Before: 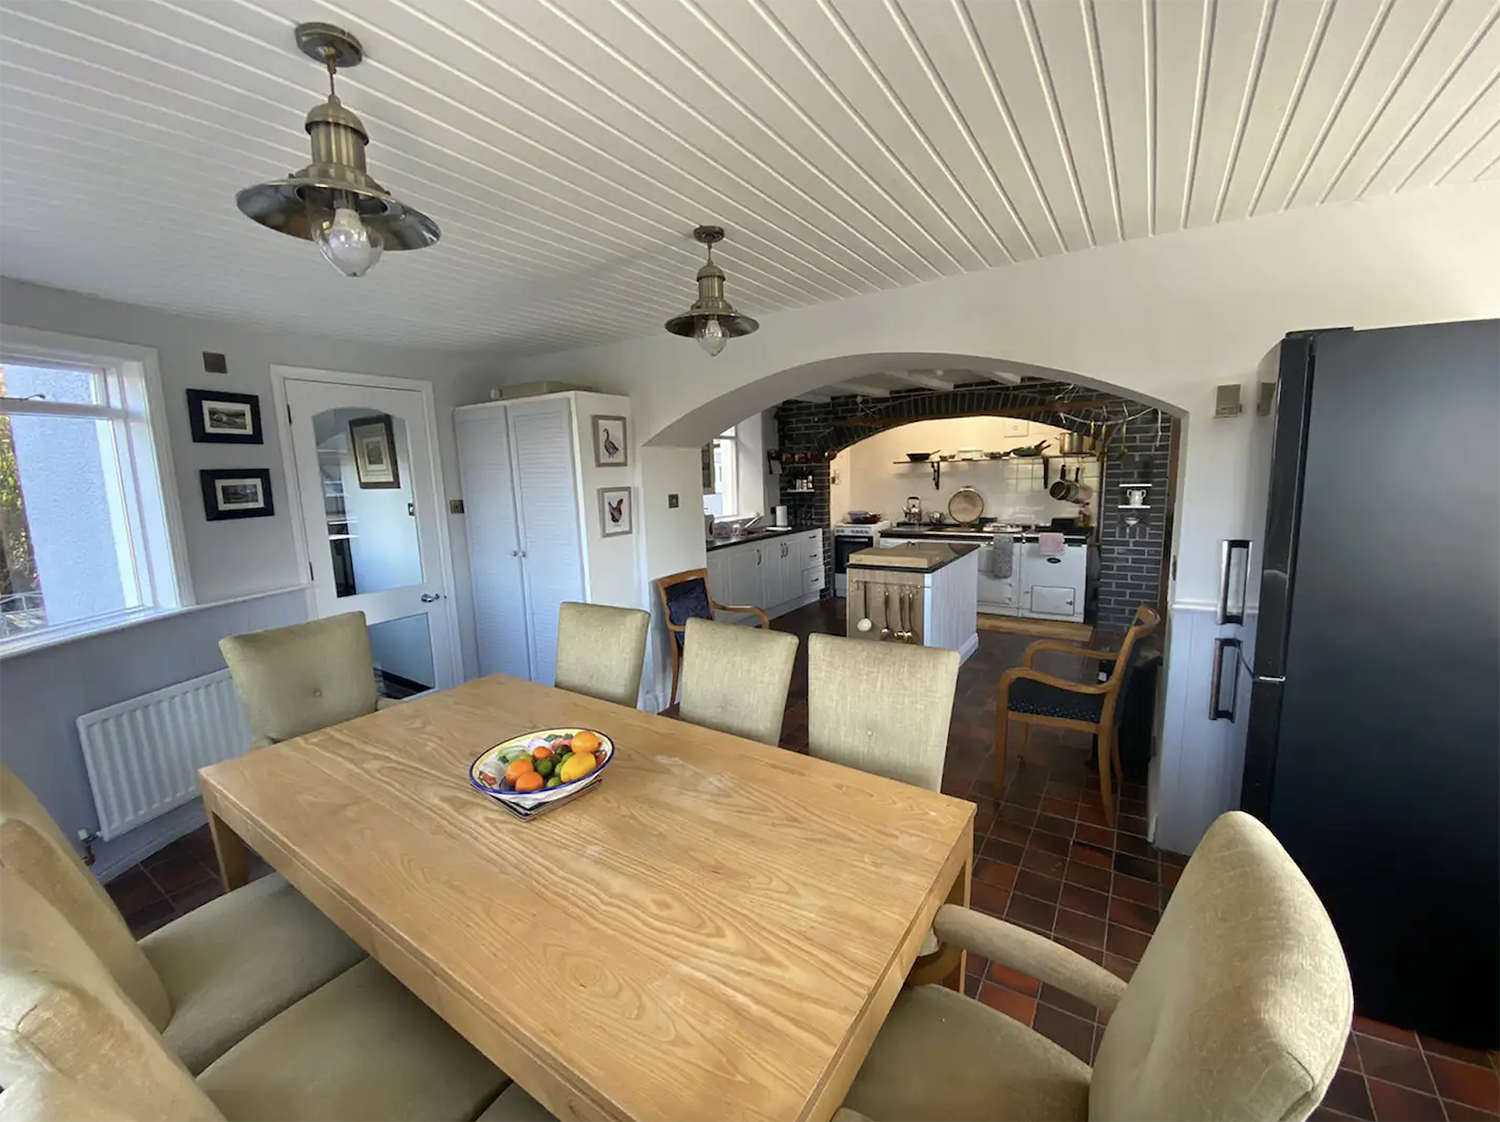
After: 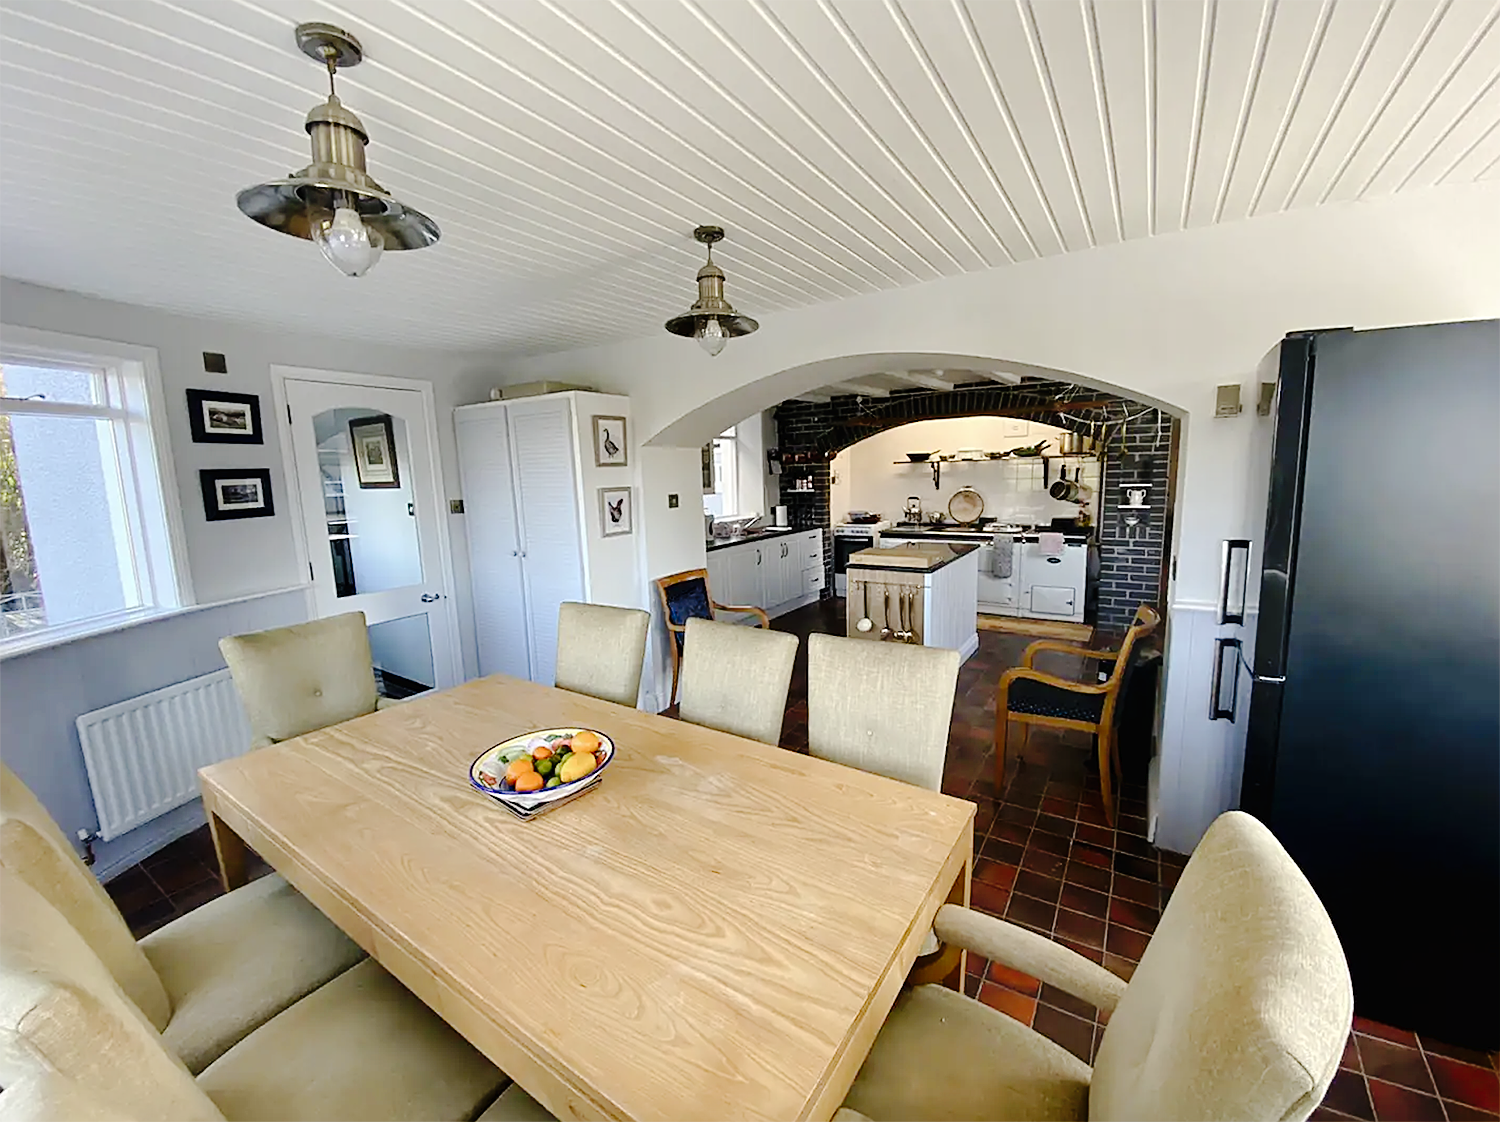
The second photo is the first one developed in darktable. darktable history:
sharpen: on, module defaults
tone curve: curves: ch0 [(0, 0) (0.003, 0.013) (0.011, 0.012) (0.025, 0.011) (0.044, 0.016) (0.069, 0.029) (0.1, 0.045) (0.136, 0.074) (0.177, 0.123) (0.224, 0.207) (0.277, 0.313) (0.335, 0.414) (0.399, 0.509) (0.468, 0.599) (0.543, 0.663) (0.623, 0.728) (0.709, 0.79) (0.801, 0.854) (0.898, 0.925) (1, 1)], preserve colors none
